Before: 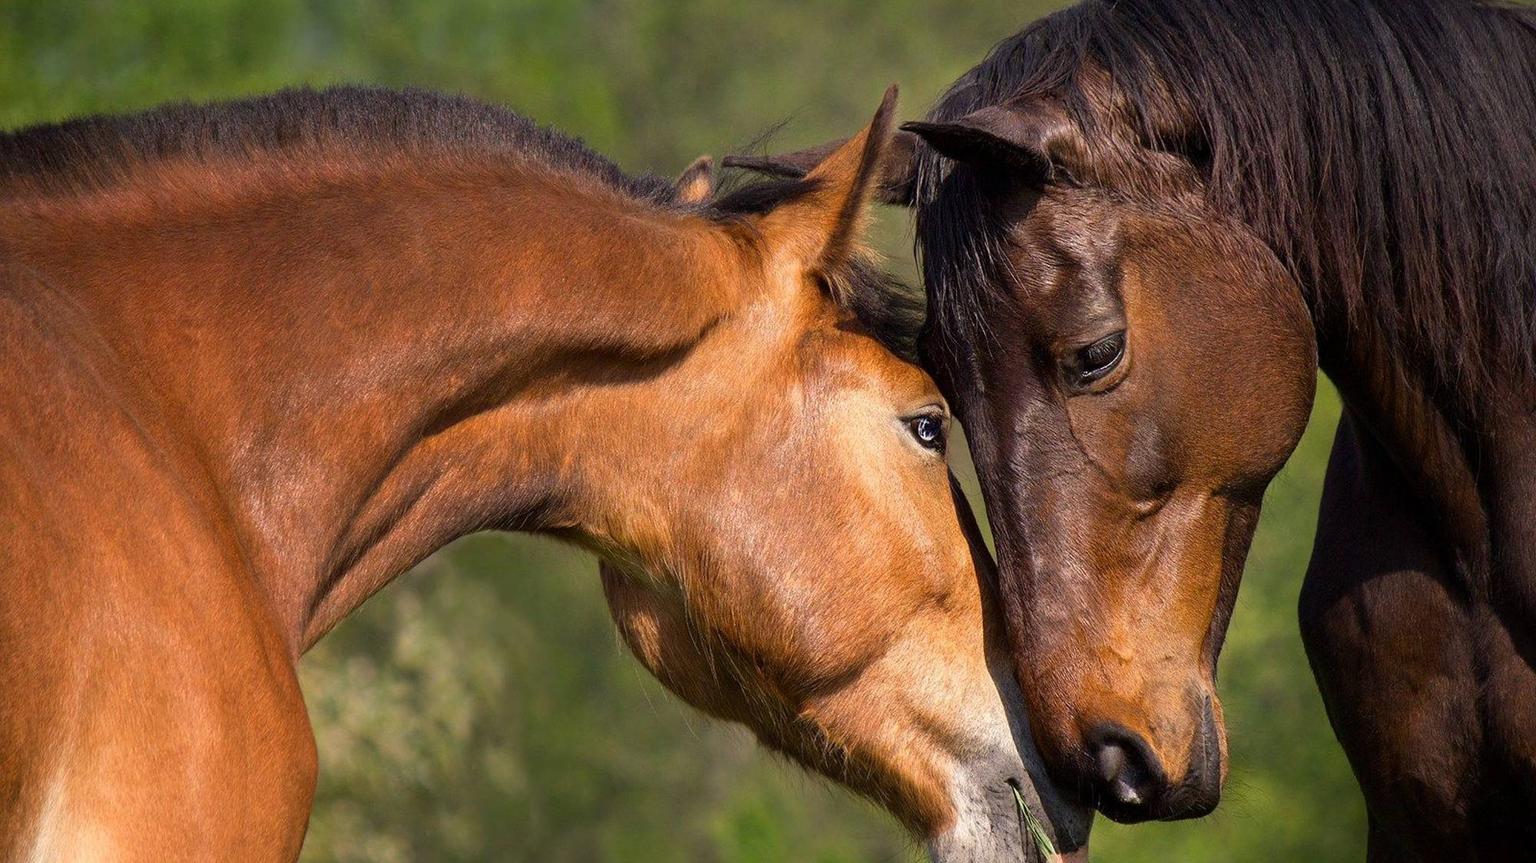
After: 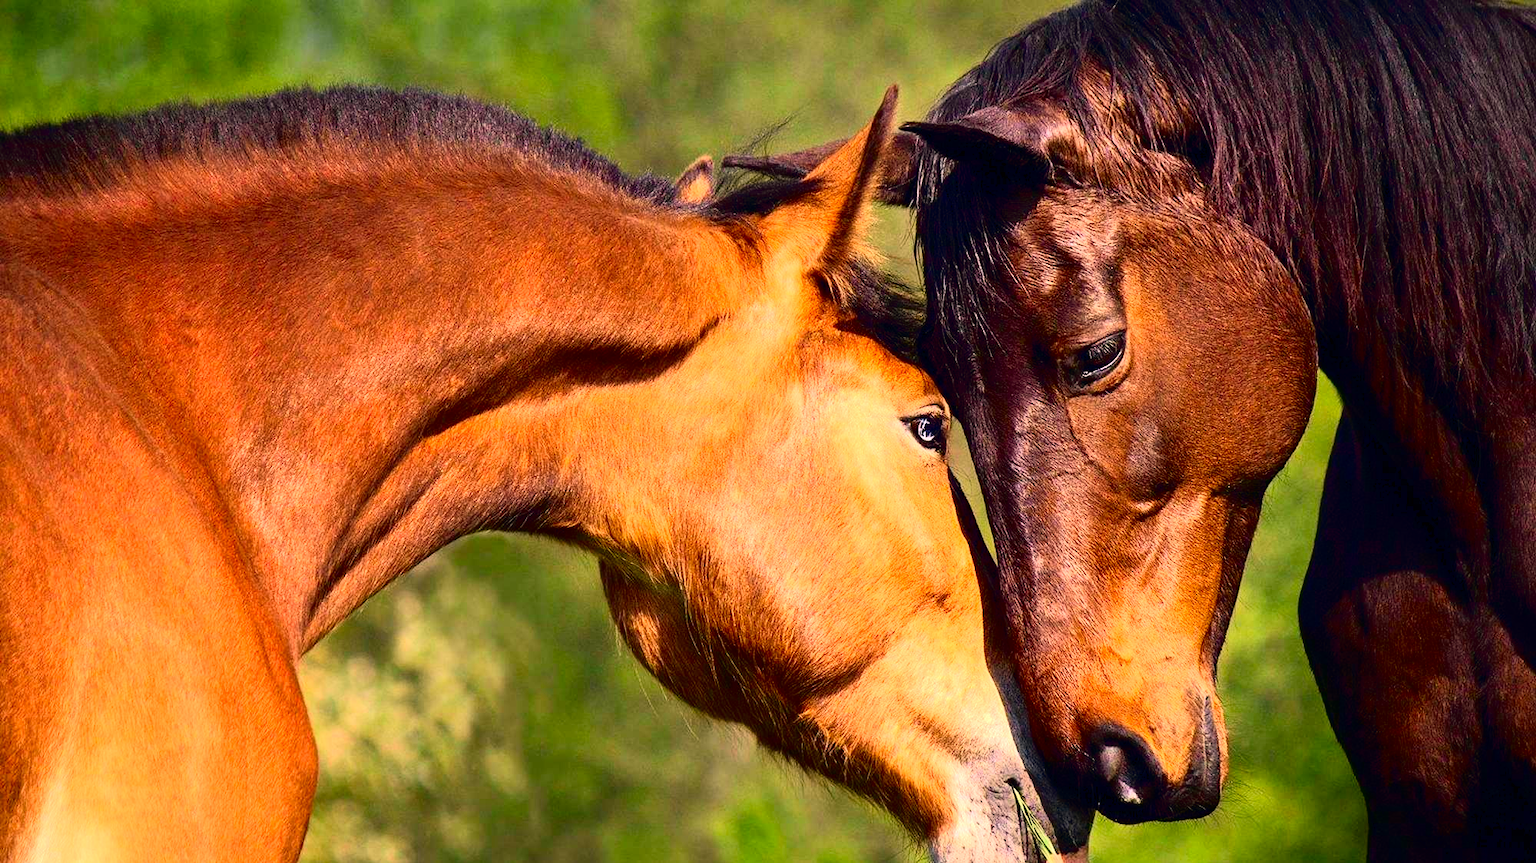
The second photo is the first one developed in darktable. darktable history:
tone curve: curves: ch0 [(0, 0) (0.128, 0.068) (0.292, 0.274) (0.46, 0.482) (0.653, 0.717) (0.819, 0.869) (0.998, 0.969)]; ch1 [(0, 0) (0.384, 0.365) (0.463, 0.45) (0.486, 0.486) (0.503, 0.504) (0.517, 0.517) (0.549, 0.572) (0.583, 0.615) (0.672, 0.699) (0.774, 0.817) (1, 1)]; ch2 [(0, 0) (0.374, 0.344) (0.446, 0.443) (0.494, 0.5) (0.527, 0.529) (0.565, 0.591) (0.644, 0.682) (1, 1)], color space Lab, independent channels, preserve colors none
color balance rgb: shadows lift › hue 87.51°, highlights gain › chroma 1.62%, highlights gain › hue 55.1°, global offset › chroma 0.06%, global offset › hue 253.66°, linear chroma grading › global chroma 0.5%
contrast brightness saturation: contrast 0.18, saturation 0.3
exposure: exposure 0.6 EV, compensate highlight preservation false
